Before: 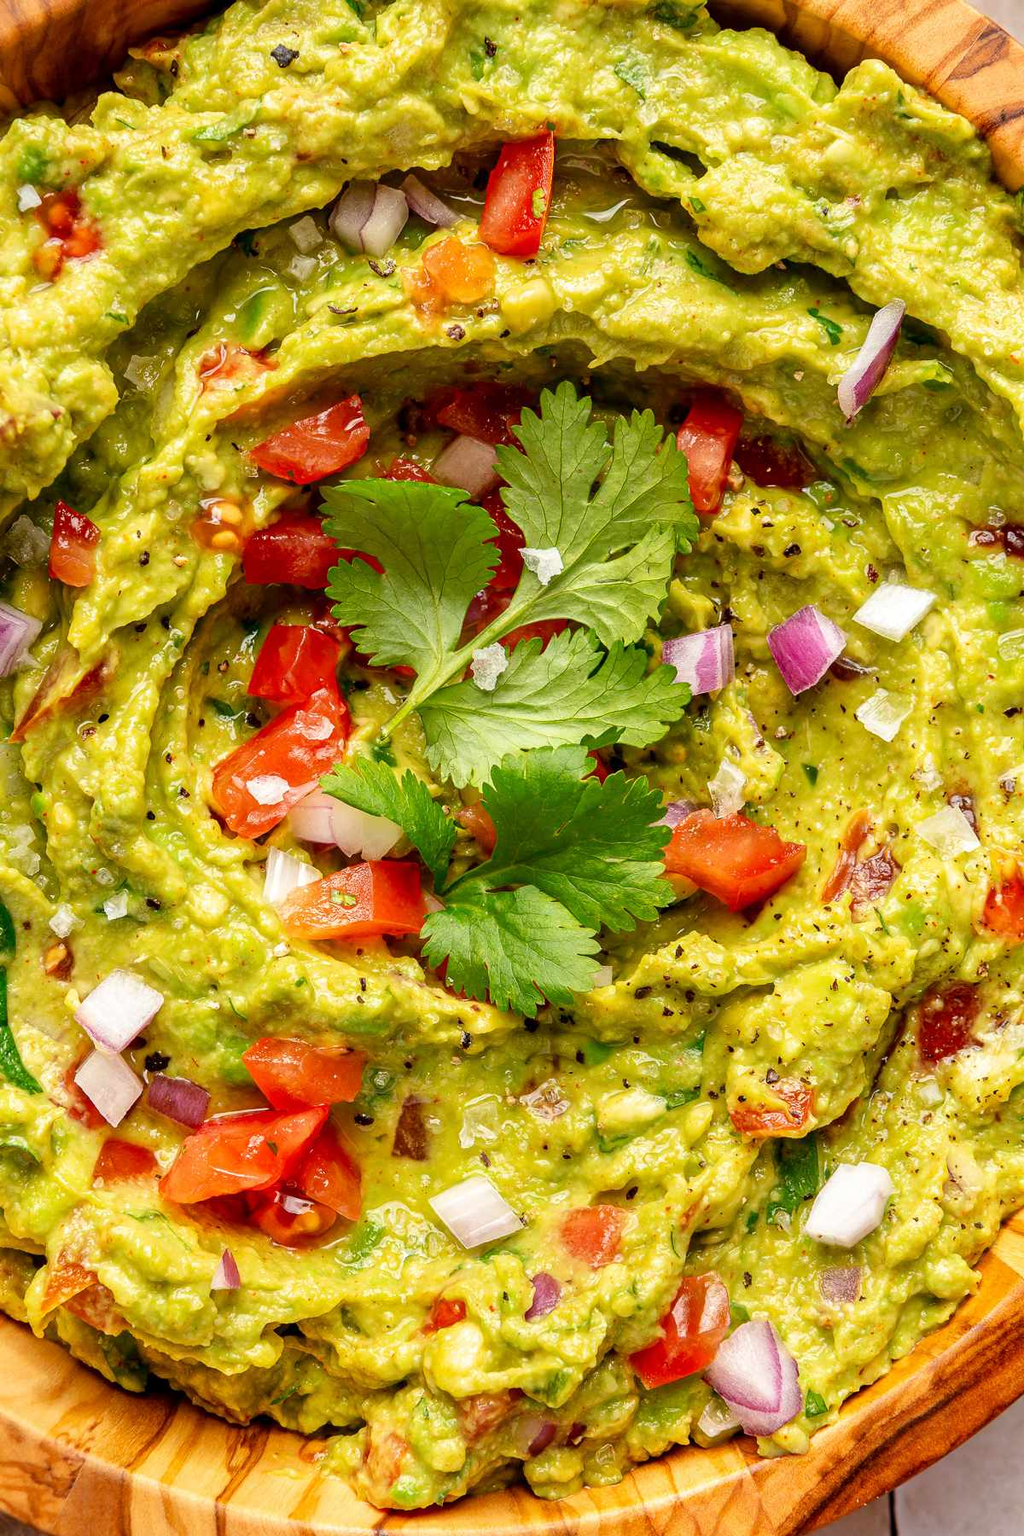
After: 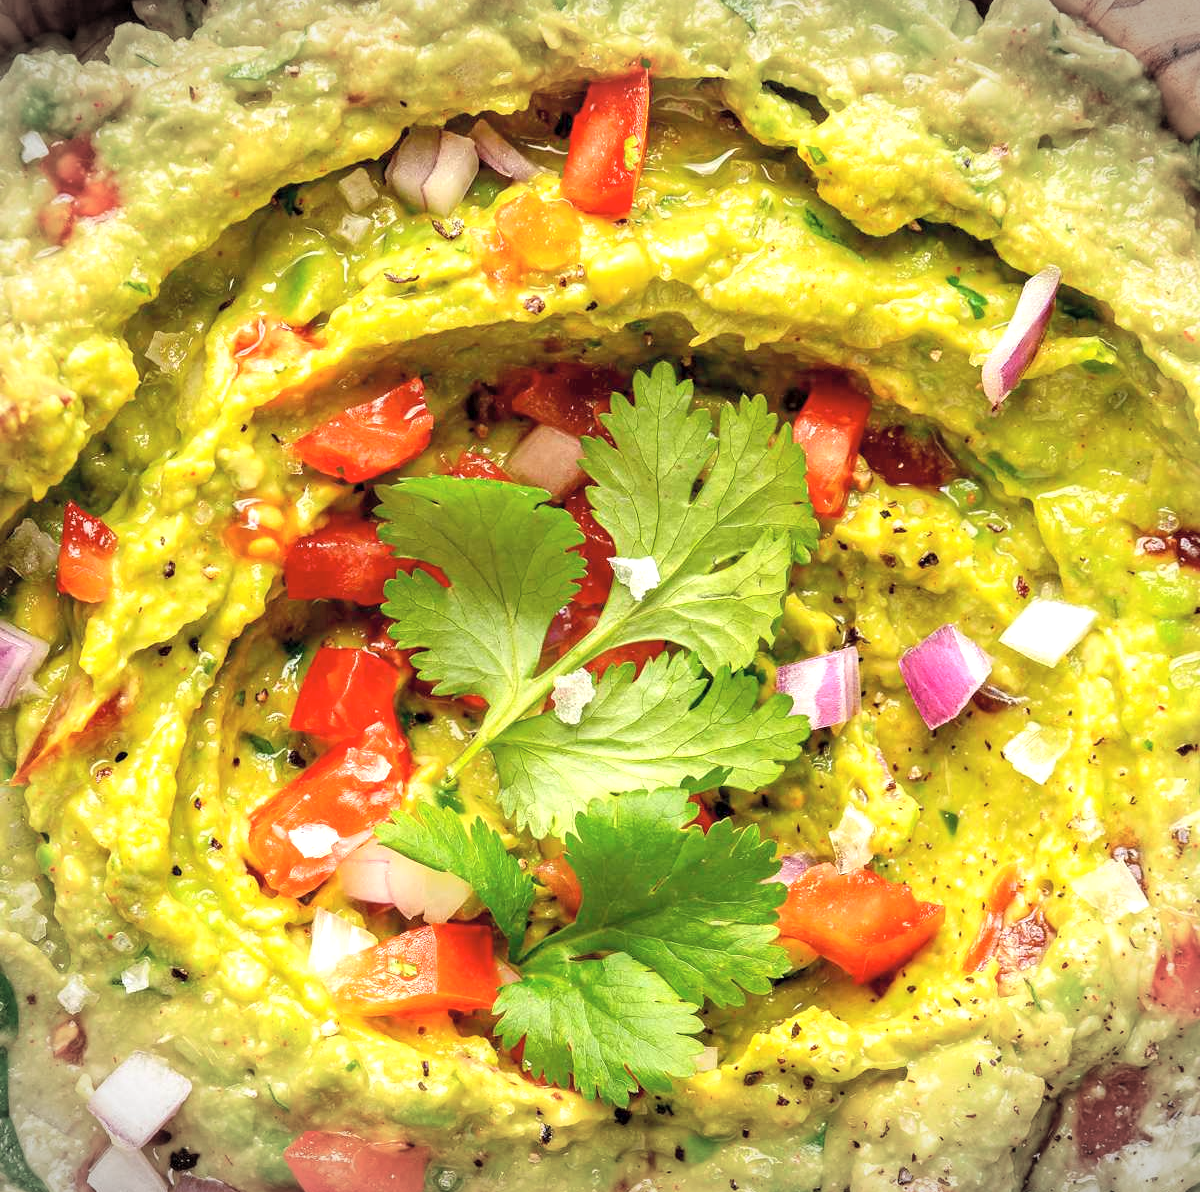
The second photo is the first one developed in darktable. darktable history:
crop and rotate: top 4.752%, bottom 29.015%
vignetting: fall-off start 97.14%, saturation -0.661, width/height ratio 1.182
contrast brightness saturation: brightness 0.151
tone equalizer: edges refinement/feathering 500, mask exposure compensation -1.57 EV, preserve details no
exposure: black level correction 0.001, exposure 0.498 EV, compensate exposure bias true, compensate highlight preservation false
